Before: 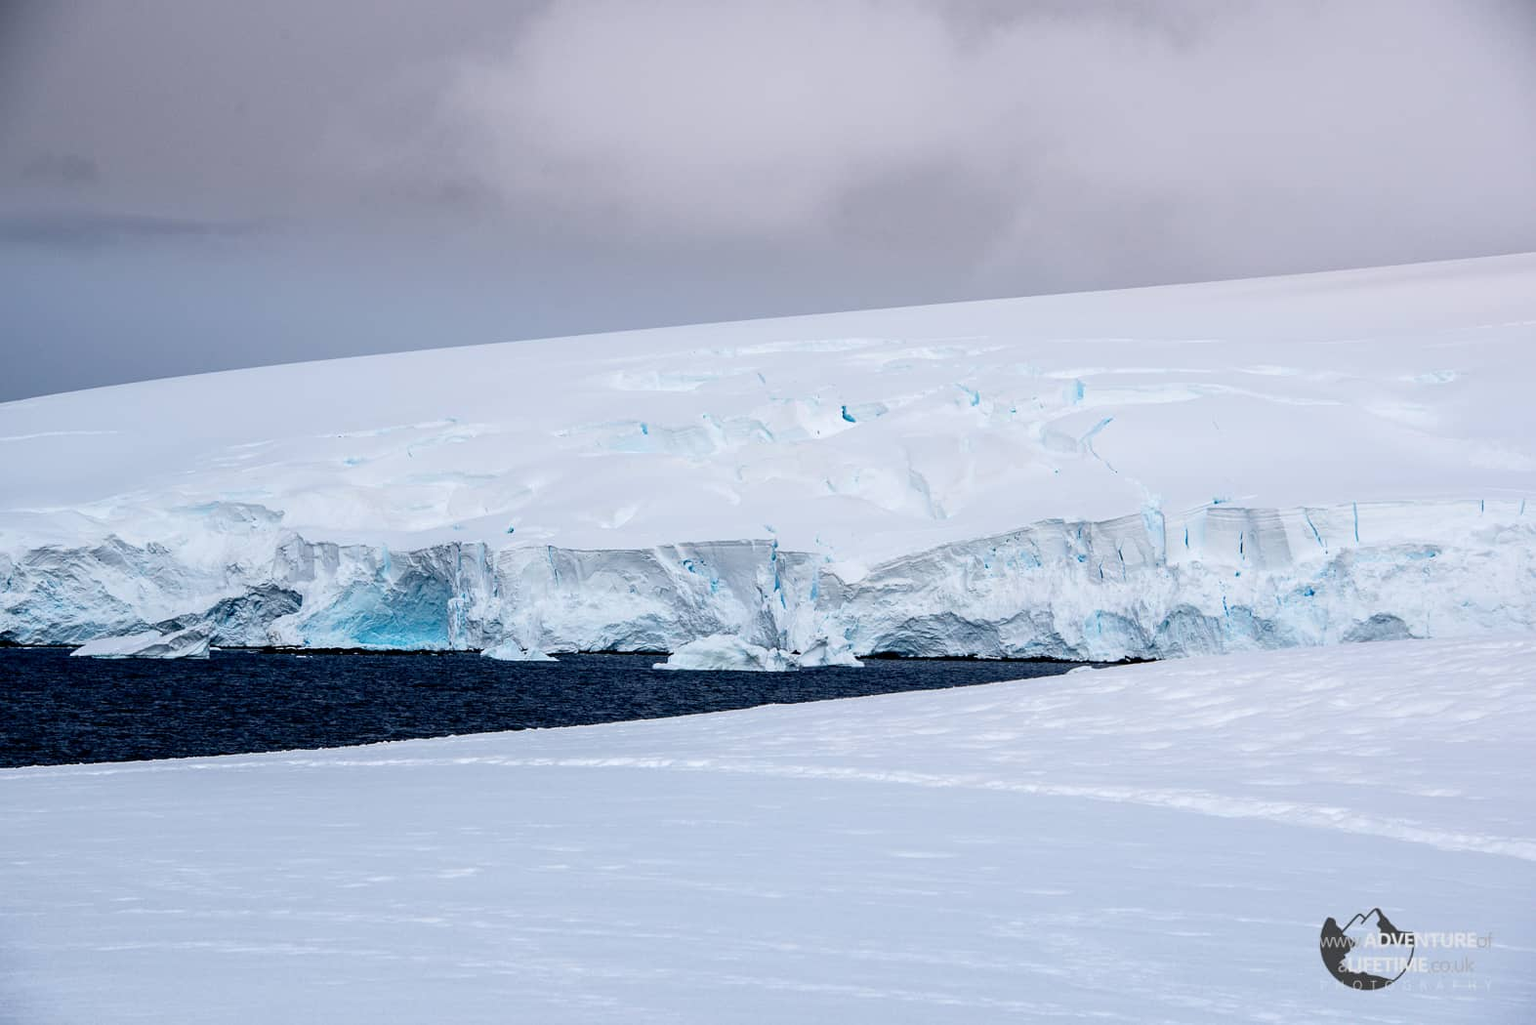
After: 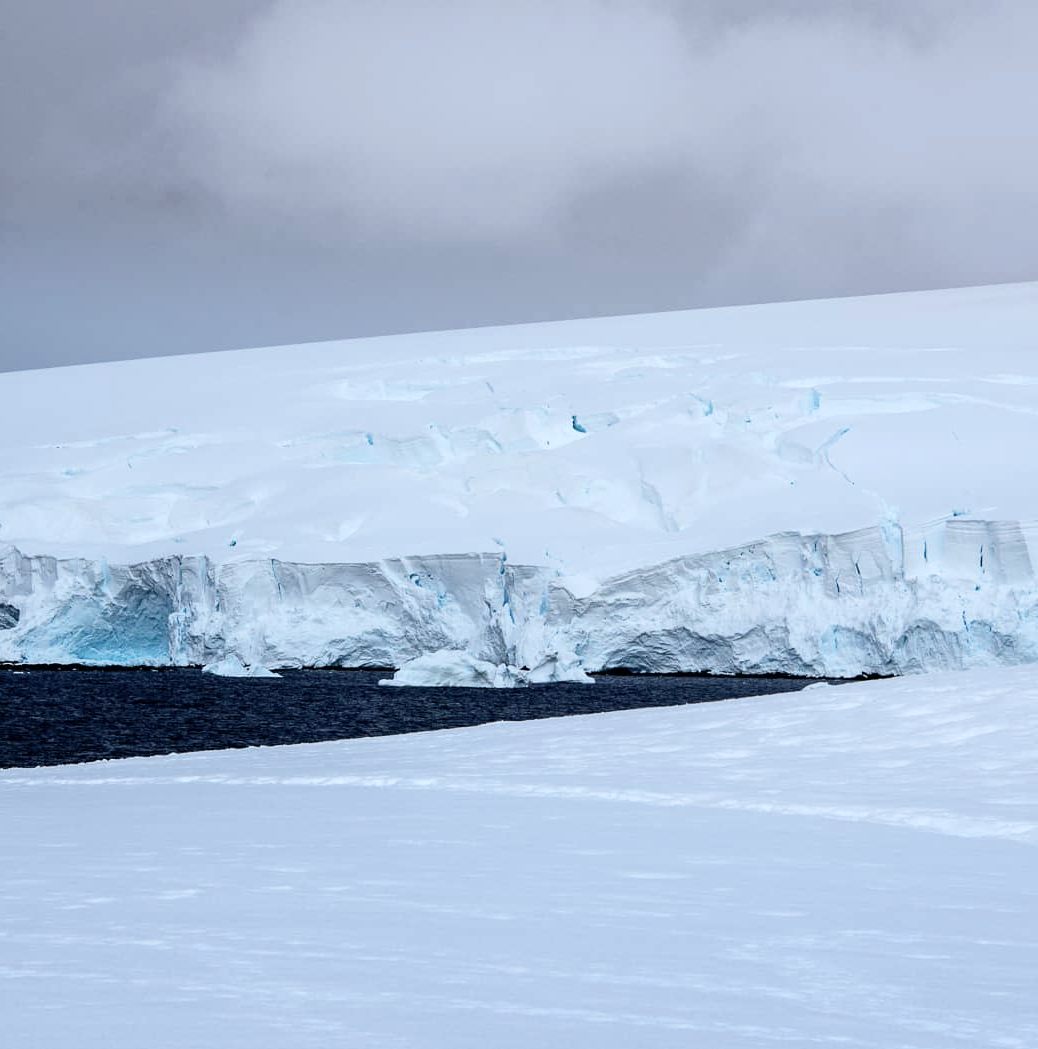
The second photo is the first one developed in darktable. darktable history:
crop and rotate: left 18.442%, right 15.508%
white balance: red 0.925, blue 1.046
contrast brightness saturation: contrast 0.11, saturation -0.17
